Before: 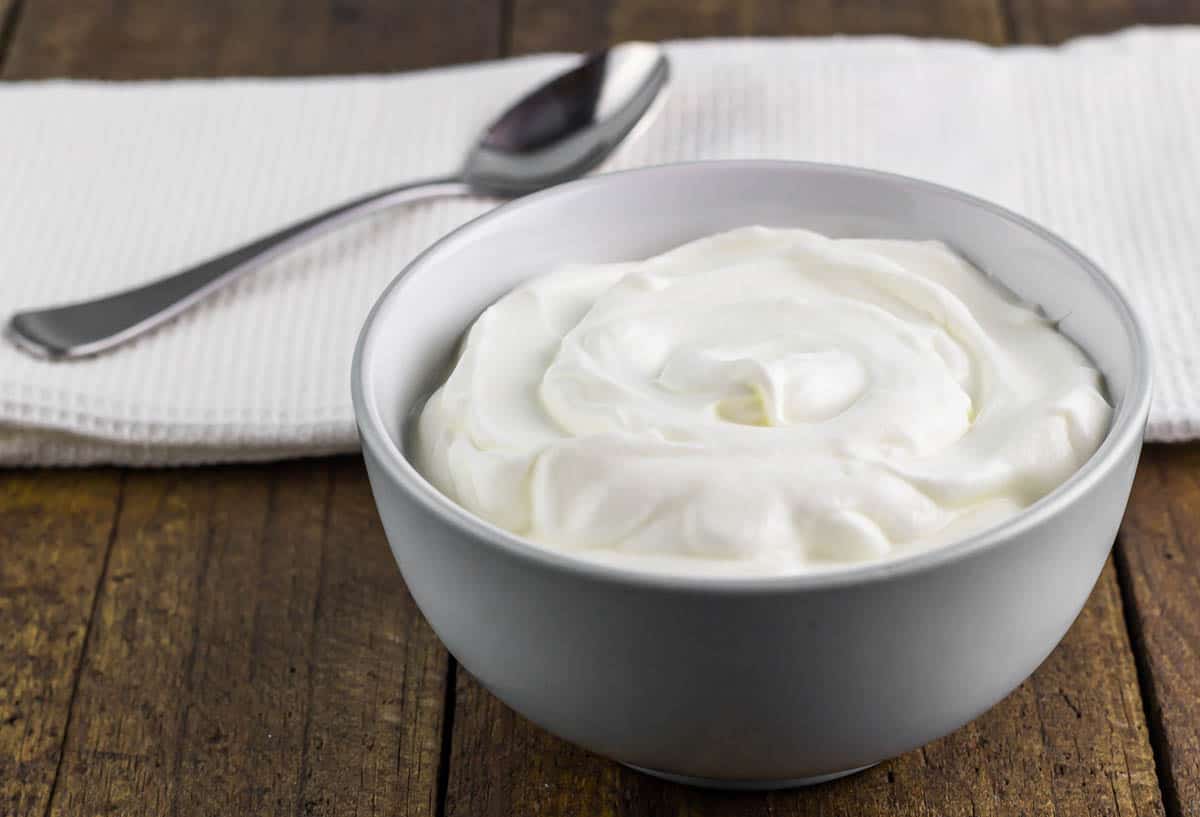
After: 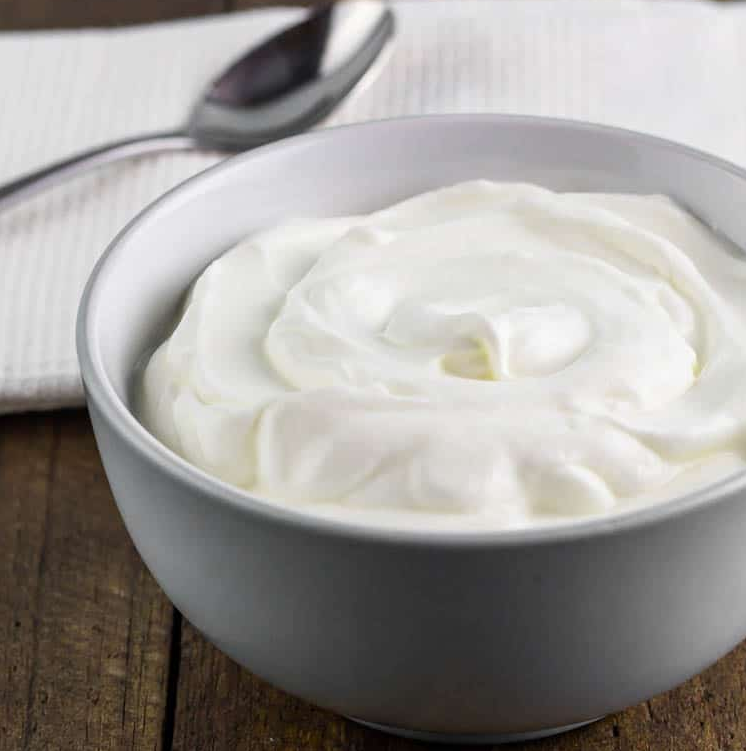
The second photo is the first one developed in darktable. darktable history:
crop and rotate: left 22.92%, top 5.633%, right 14.889%, bottom 2.329%
